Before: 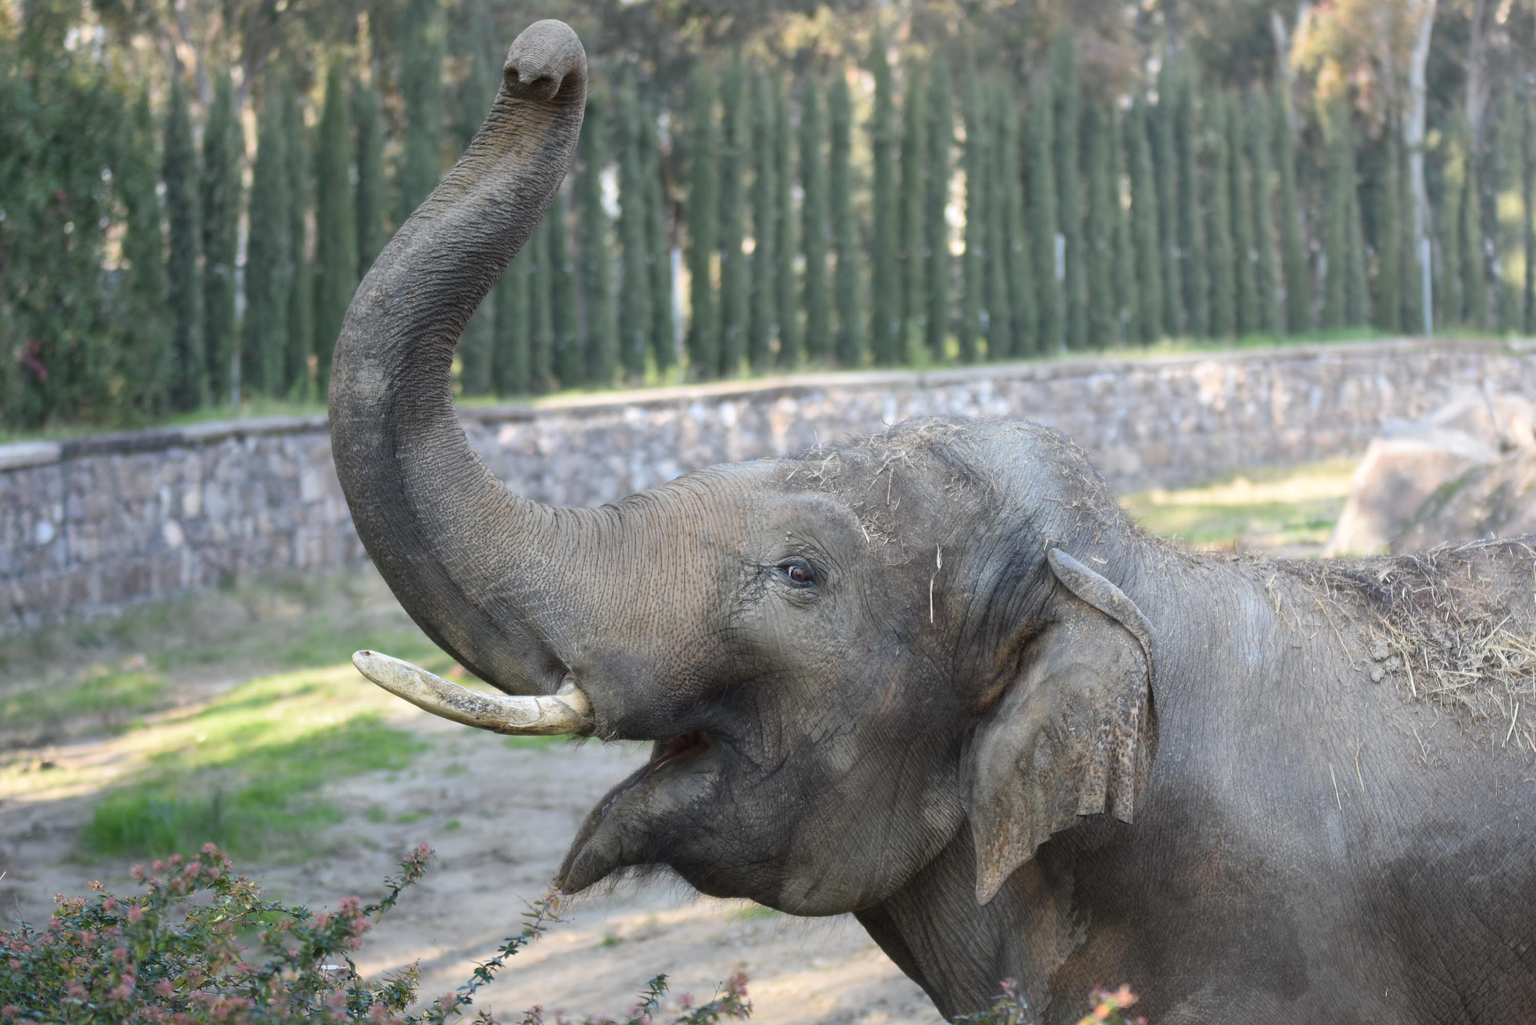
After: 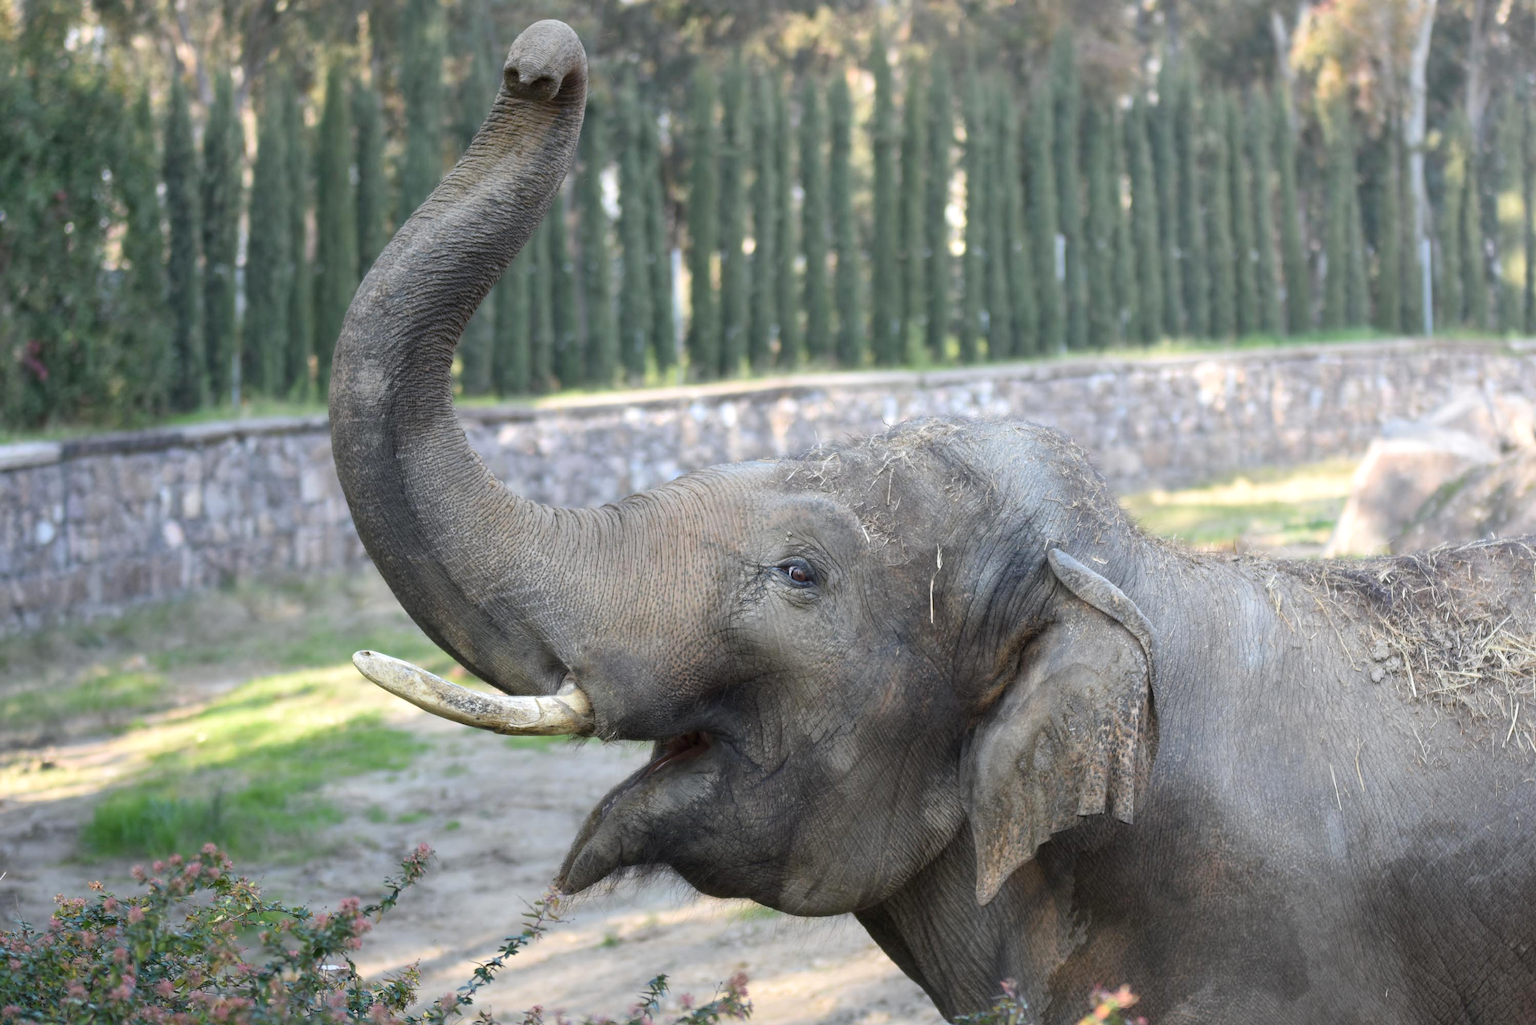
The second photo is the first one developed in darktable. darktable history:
exposure: black level correction 0.003, exposure 0.146 EV, compensate highlight preservation false
